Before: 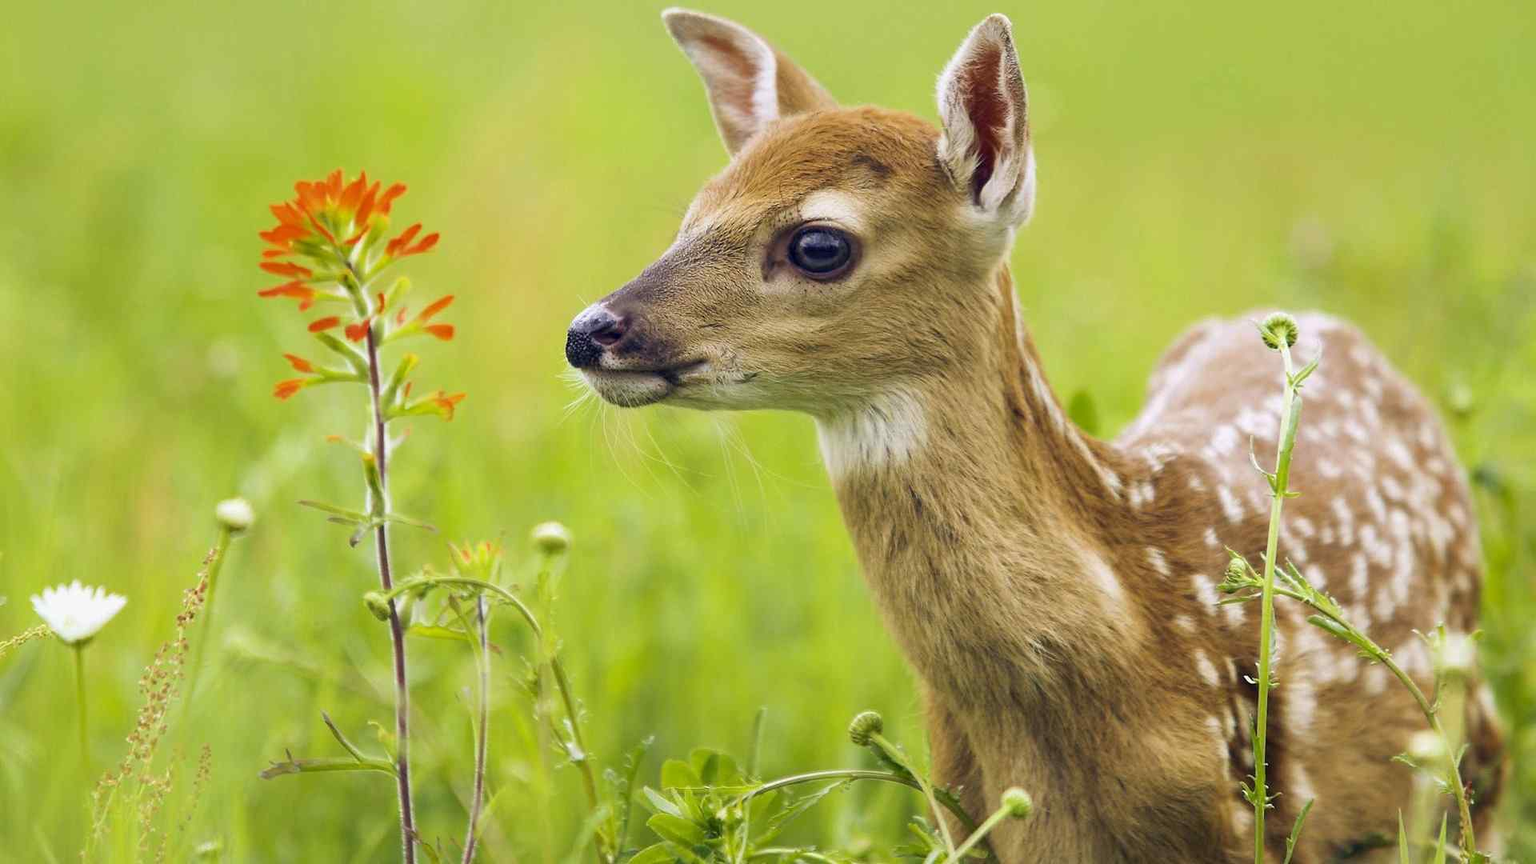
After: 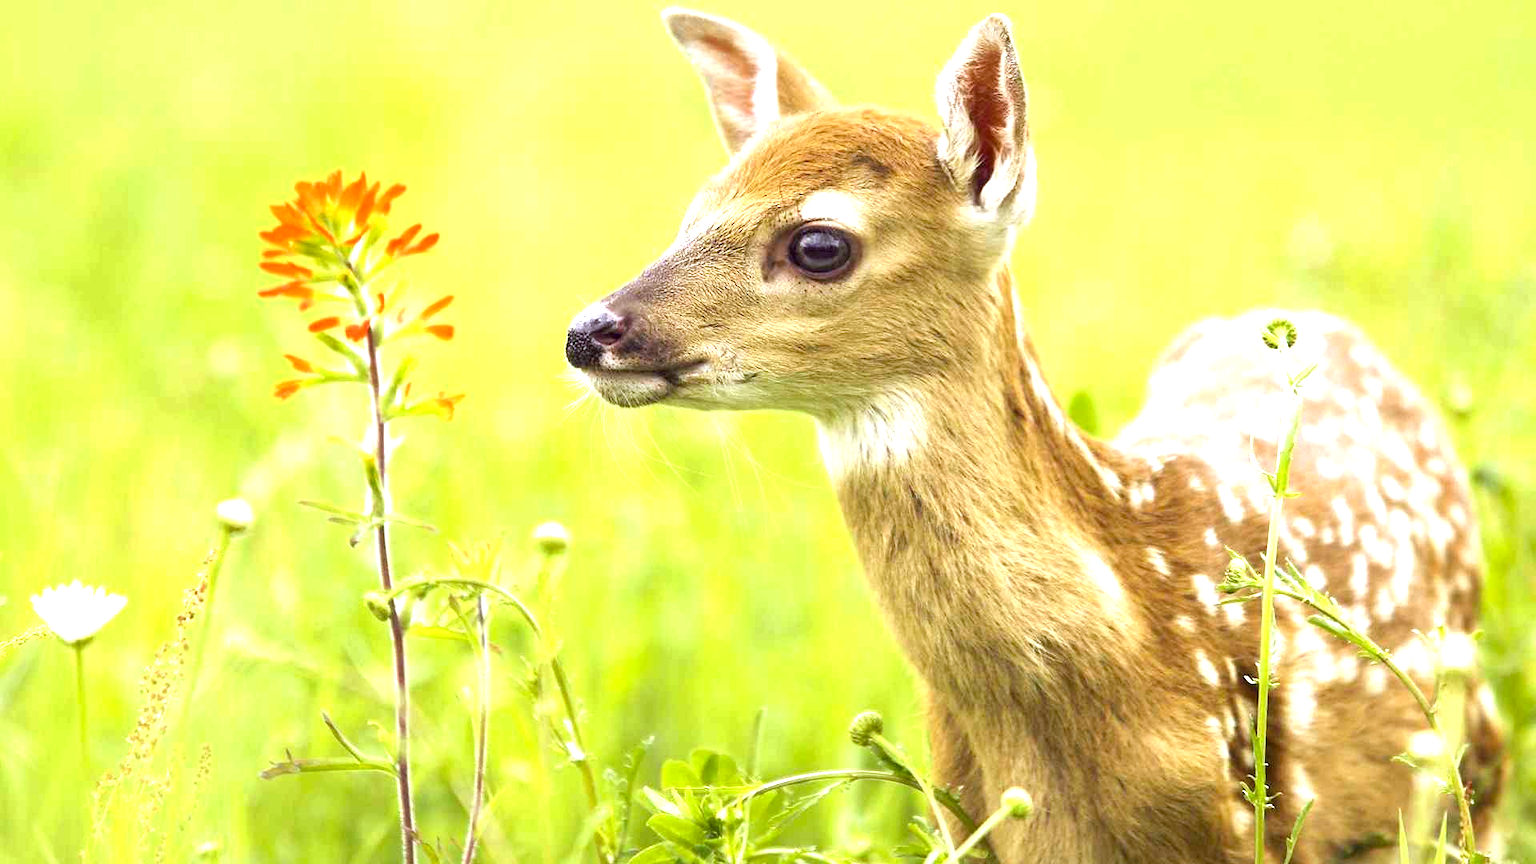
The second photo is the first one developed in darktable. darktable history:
color correction: highlights a* -0.482, highlights b* 0.161, shadows a* 4.66, shadows b* 20.72
exposure: exposure 1.16 EV, compensate exposure bias true, compensate highlight preservation false
